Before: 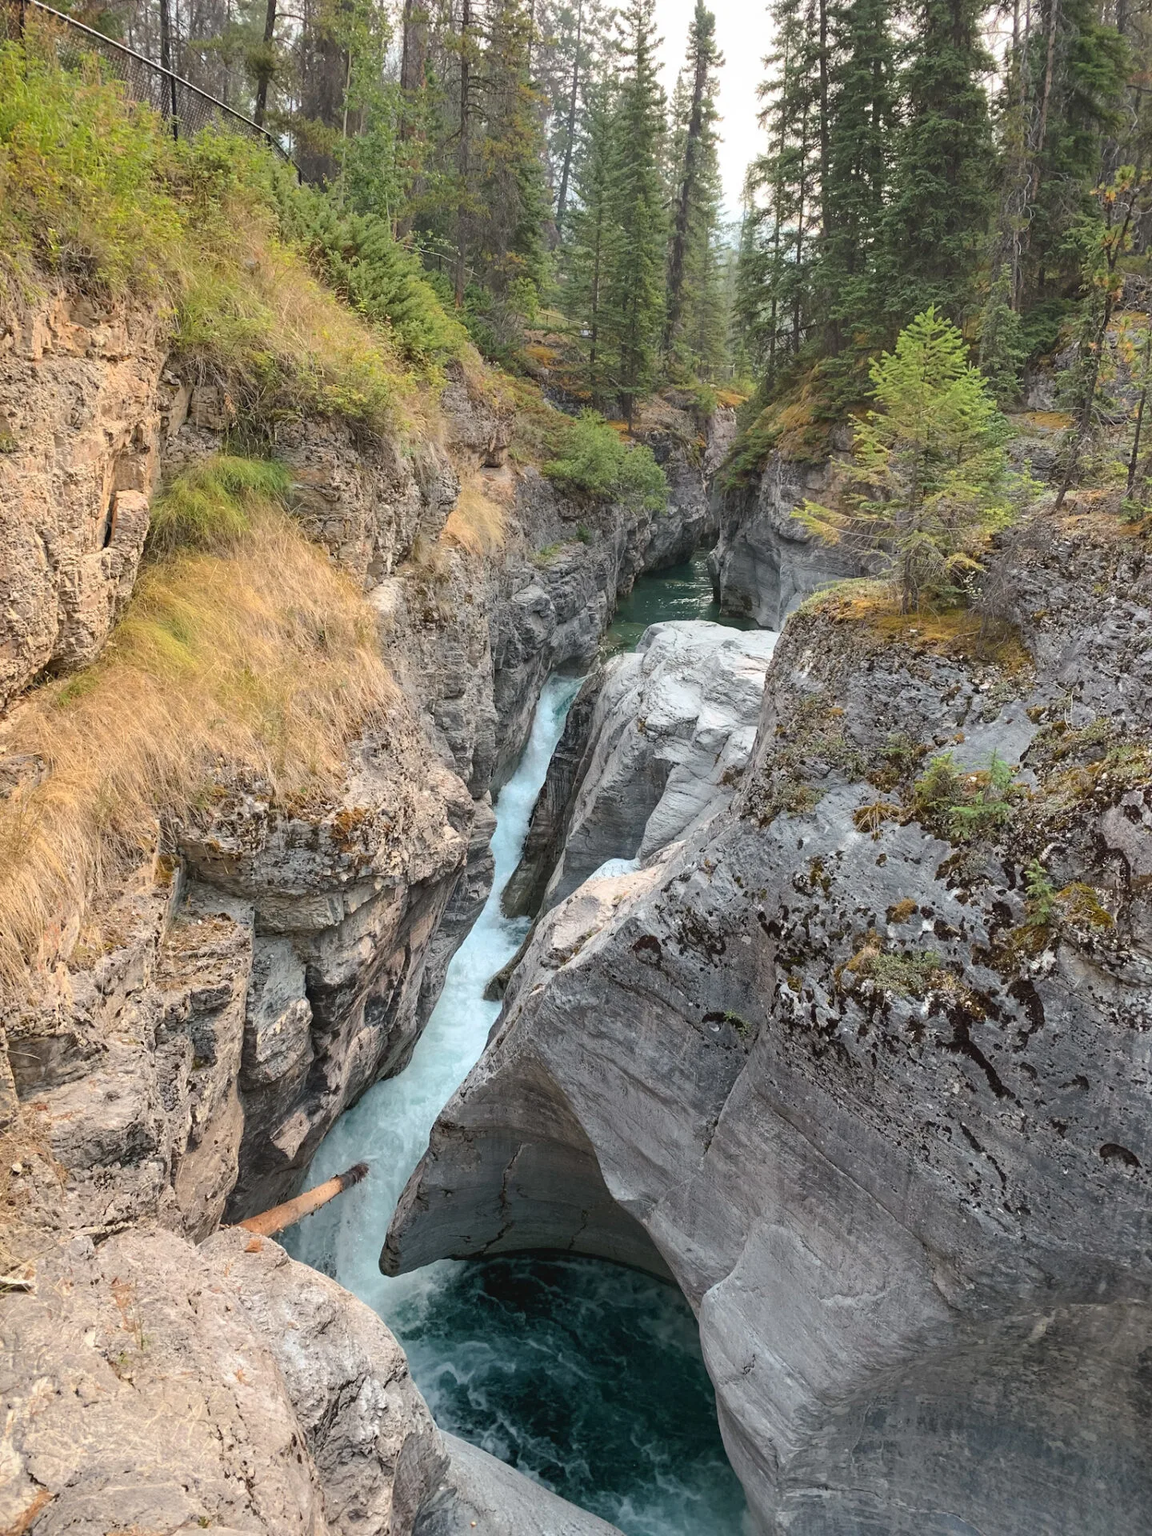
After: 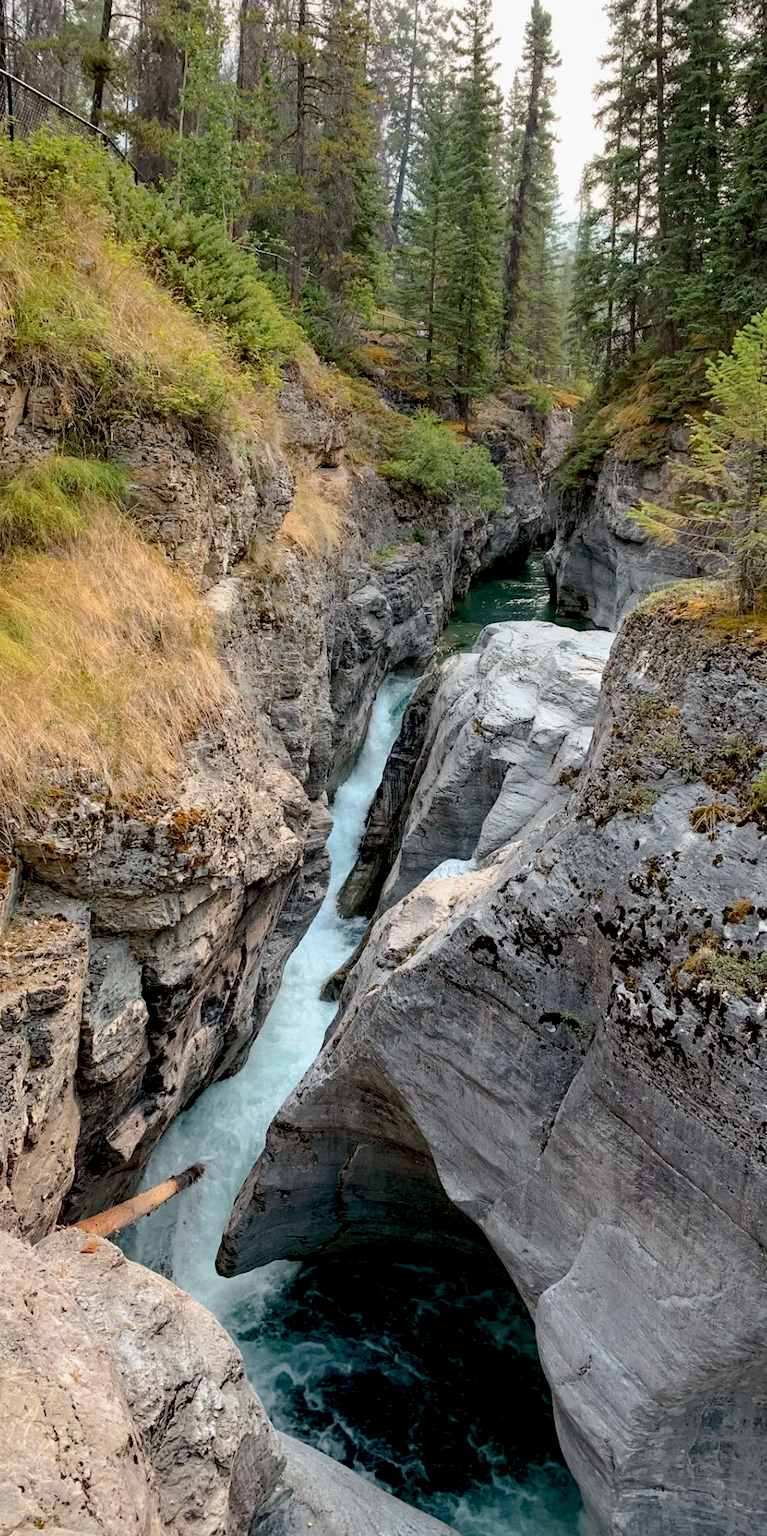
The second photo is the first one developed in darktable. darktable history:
exposure: black level correction 0.029, exposure -0.073 EV, compensate highlight preservation false
crop and rotate: left 14.292%, right 19.041%
